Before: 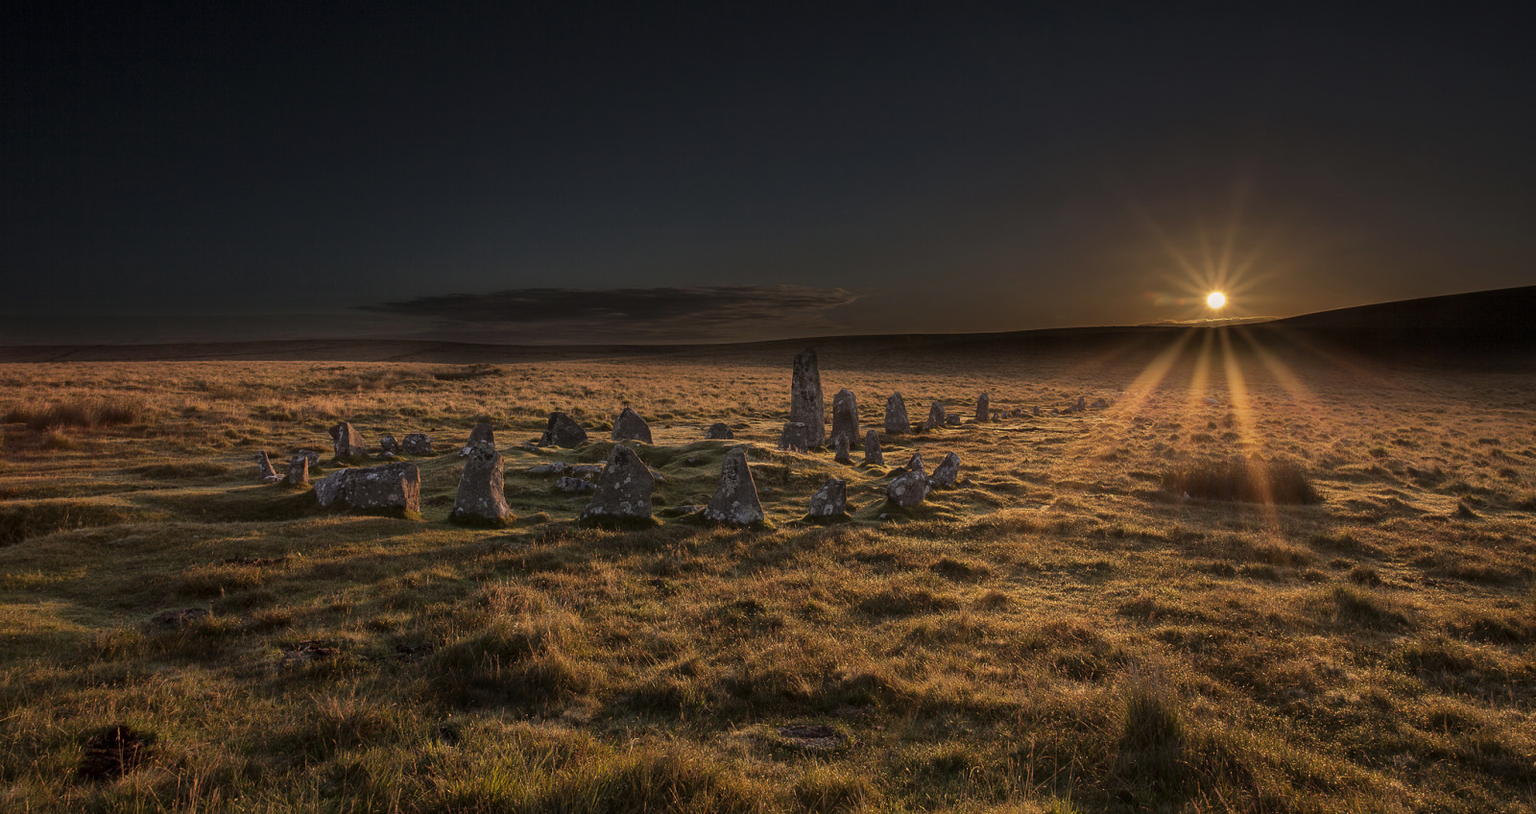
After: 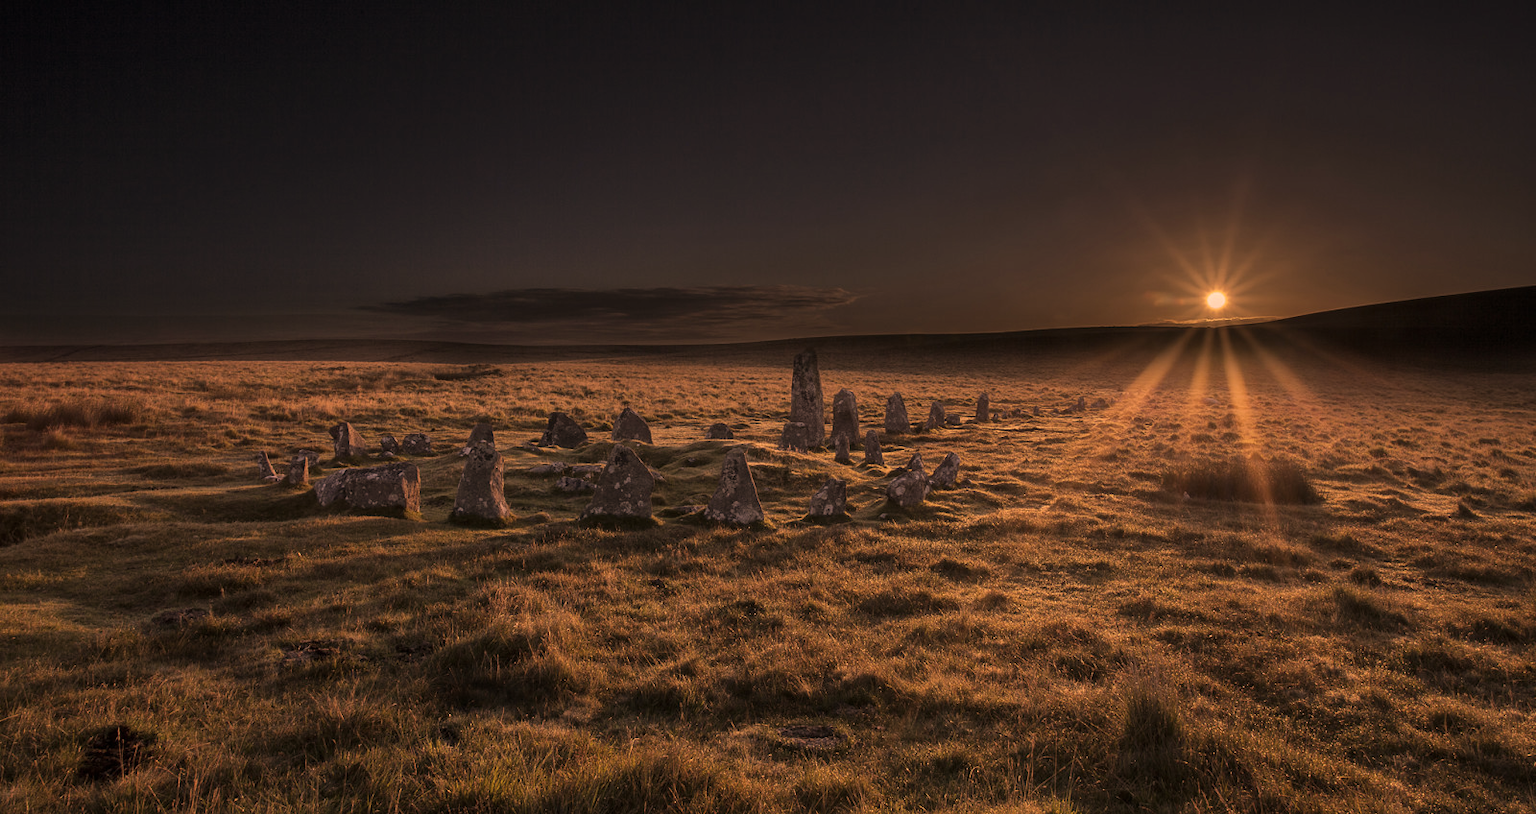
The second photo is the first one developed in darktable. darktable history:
color correction: highlights a* 39.47, highlights b* 39.83, saturation 0.694
